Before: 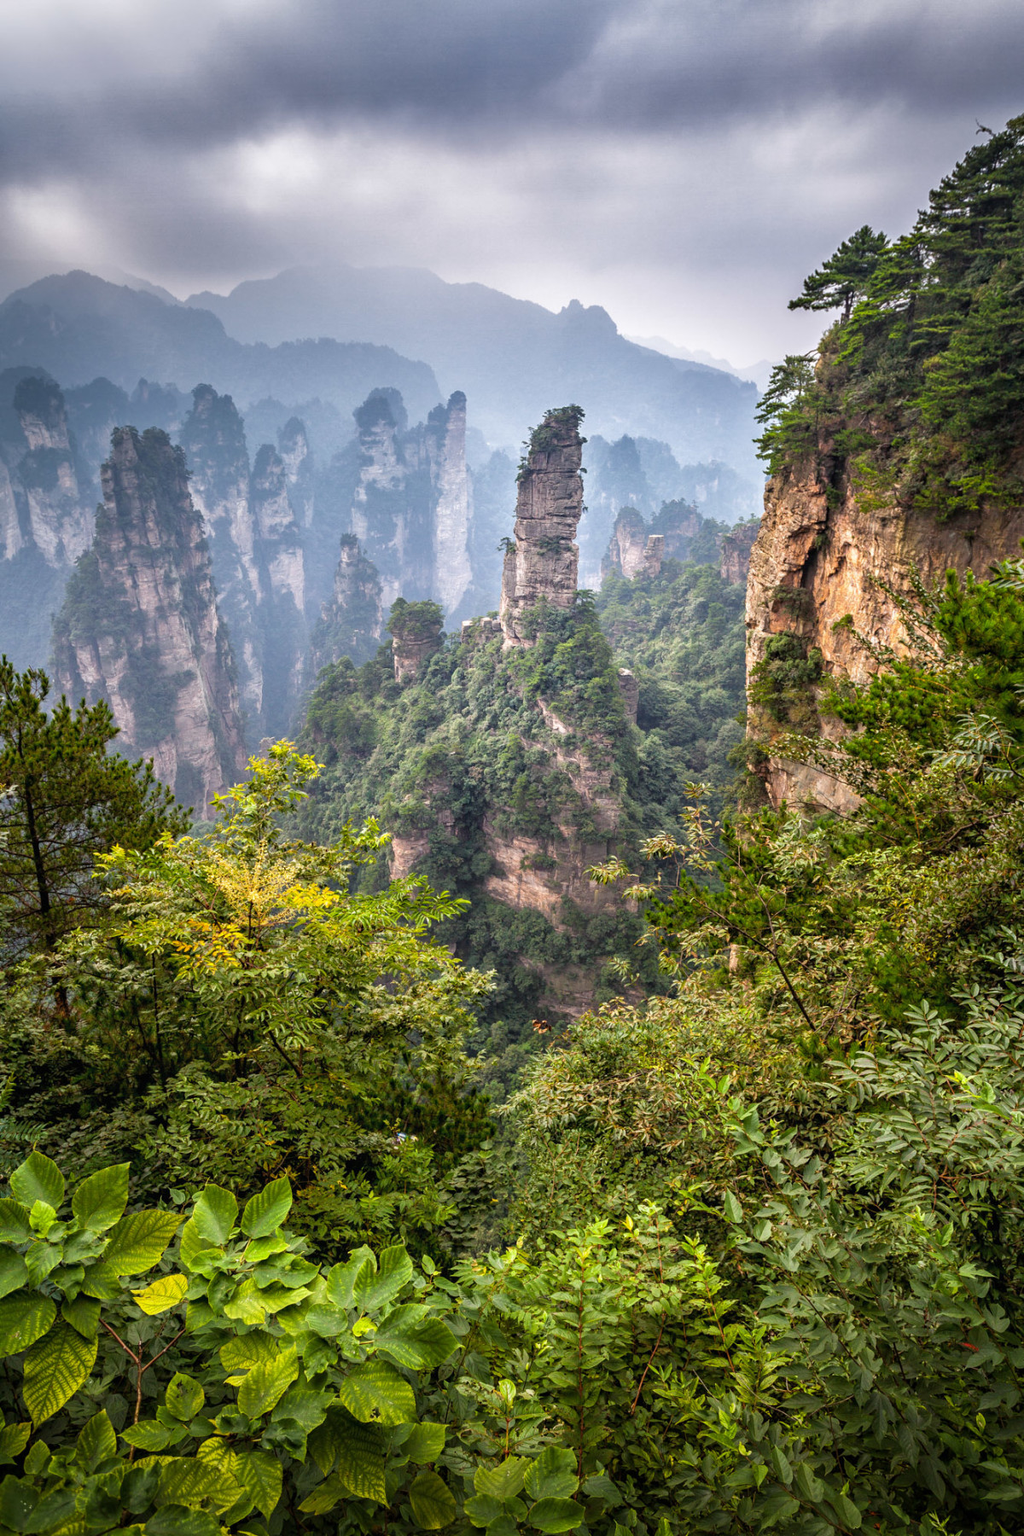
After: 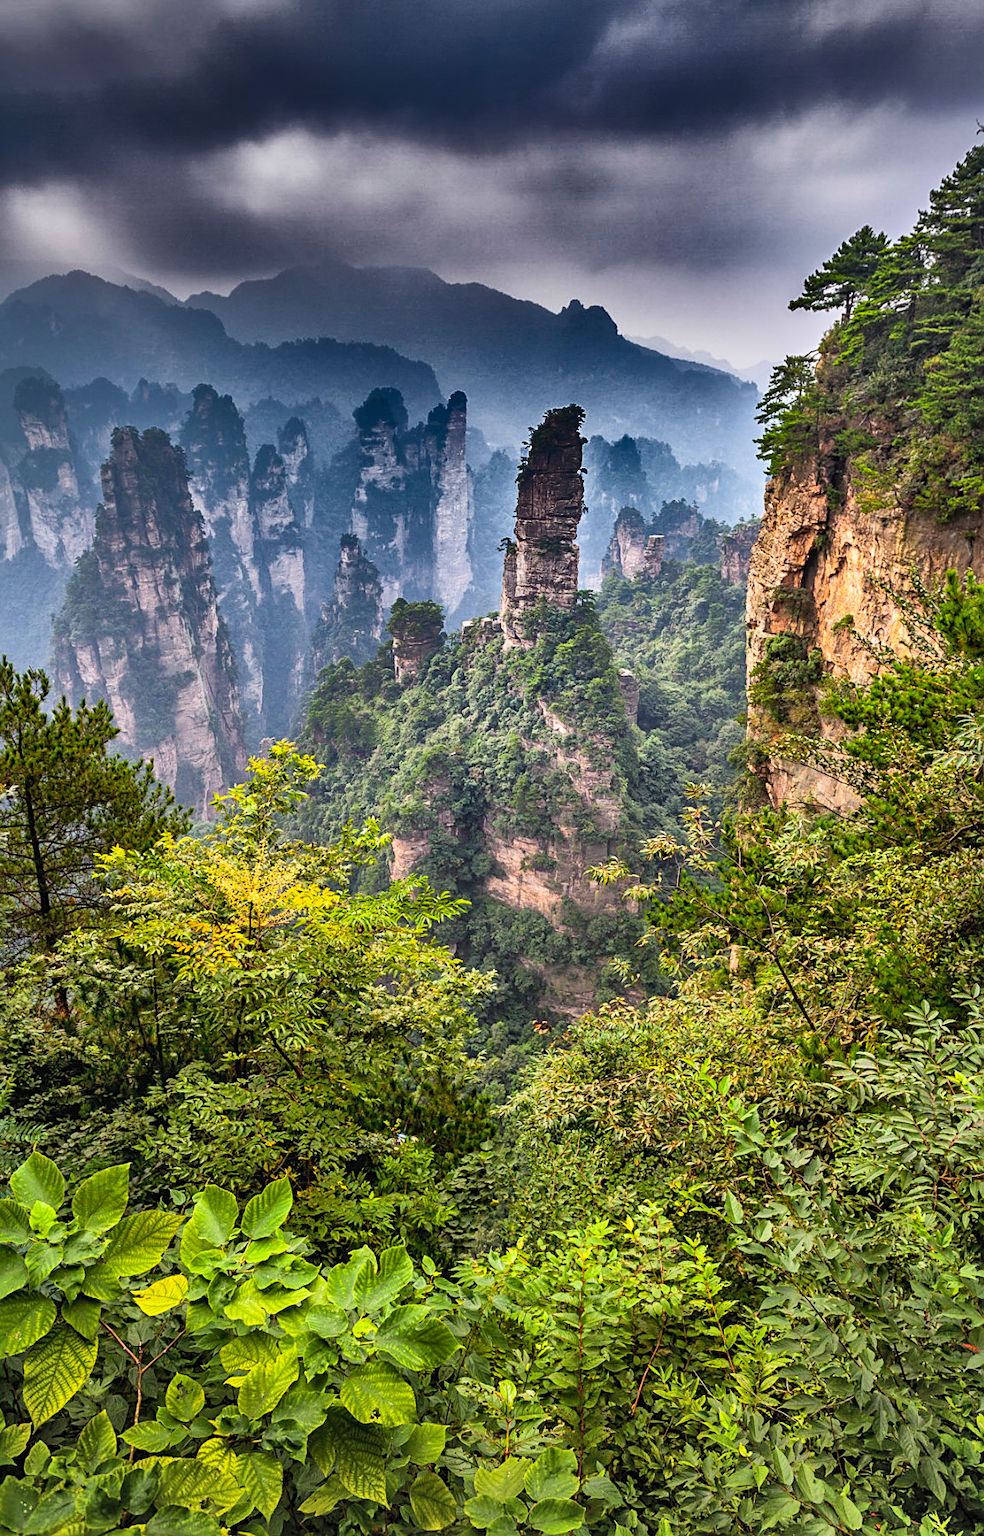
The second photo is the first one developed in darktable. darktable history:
crop: right 3.871%, bottom 0.022%
shadows and highlights: radius 124.21, shadows 99.52, white point adjustment -2.88, highlights -99.08, soften with gaussian
contrast brightness saturation: contrast 0.2, brightness 0.168, saturation 0.222
sharpen: on, module defaults
